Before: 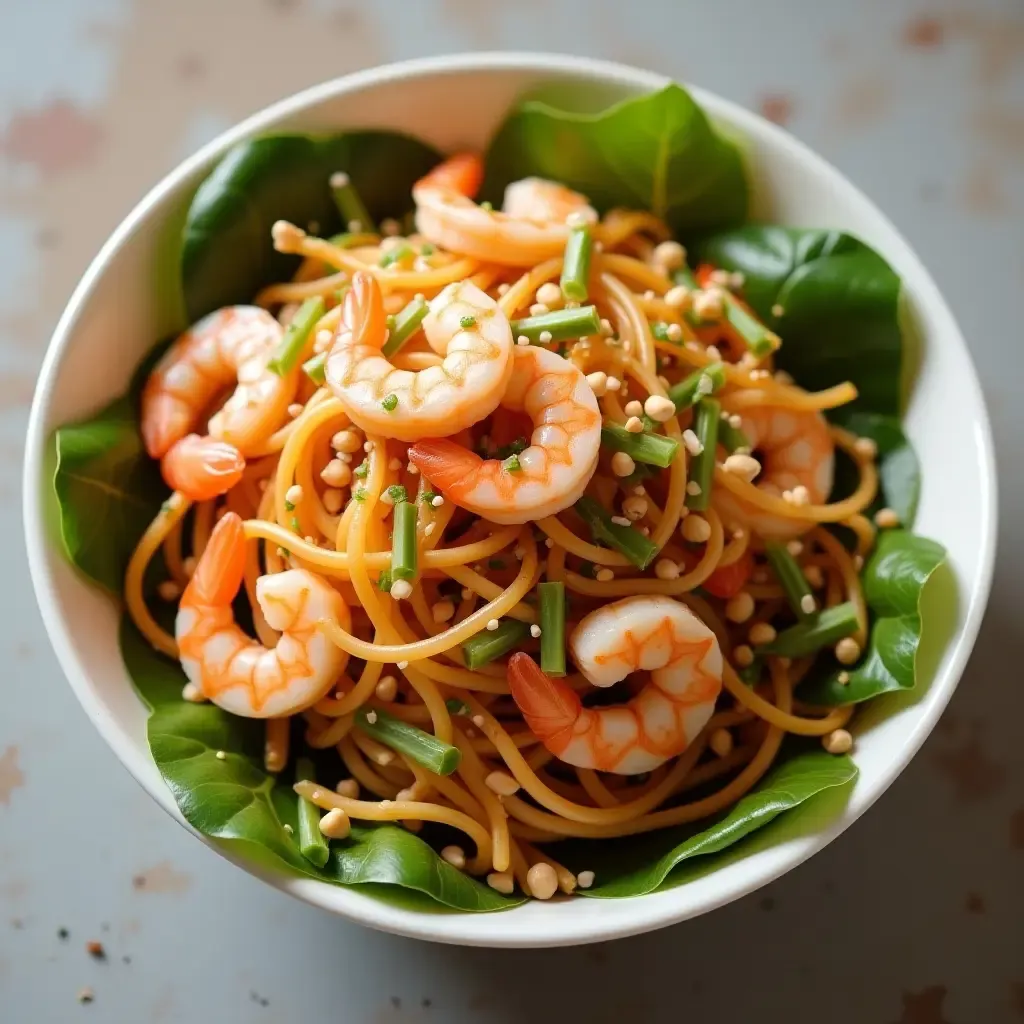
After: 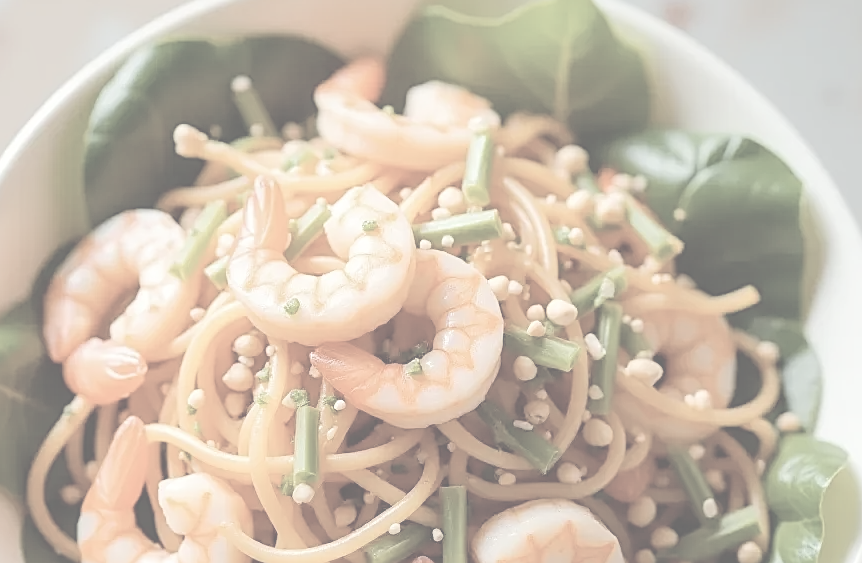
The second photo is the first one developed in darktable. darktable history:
crop and rotate: left 9.655%, top 9.472%, right 6.079%, bottom 35.502%
velvia: on, module defaults
color balance rgb: highlights gain › luminance 6.016%, highlights gain › chroma 1.28%, highlights gain › hue 89.95°, perceptual saturation grading › global saturation 10.295%
sharpen: on, module defaults
contrast brightness saturation: contrast -0.332, brightness 0.76, saturation -0.794
tone equalizer: -8 EV -0.387 EV, -7 EV -0.421 EV, -6 EV -0.369 EV, -5 EV -0.211 EV, -3 EV 0.251 EV, -2 EV 0.348 EV, -1 EV 0.41 EV, +0 EV 0.409 EV, edges refinement/feathering 500, mask exposure compensation -1.26 EV, preserve details no
local contrast: on, module defaults
